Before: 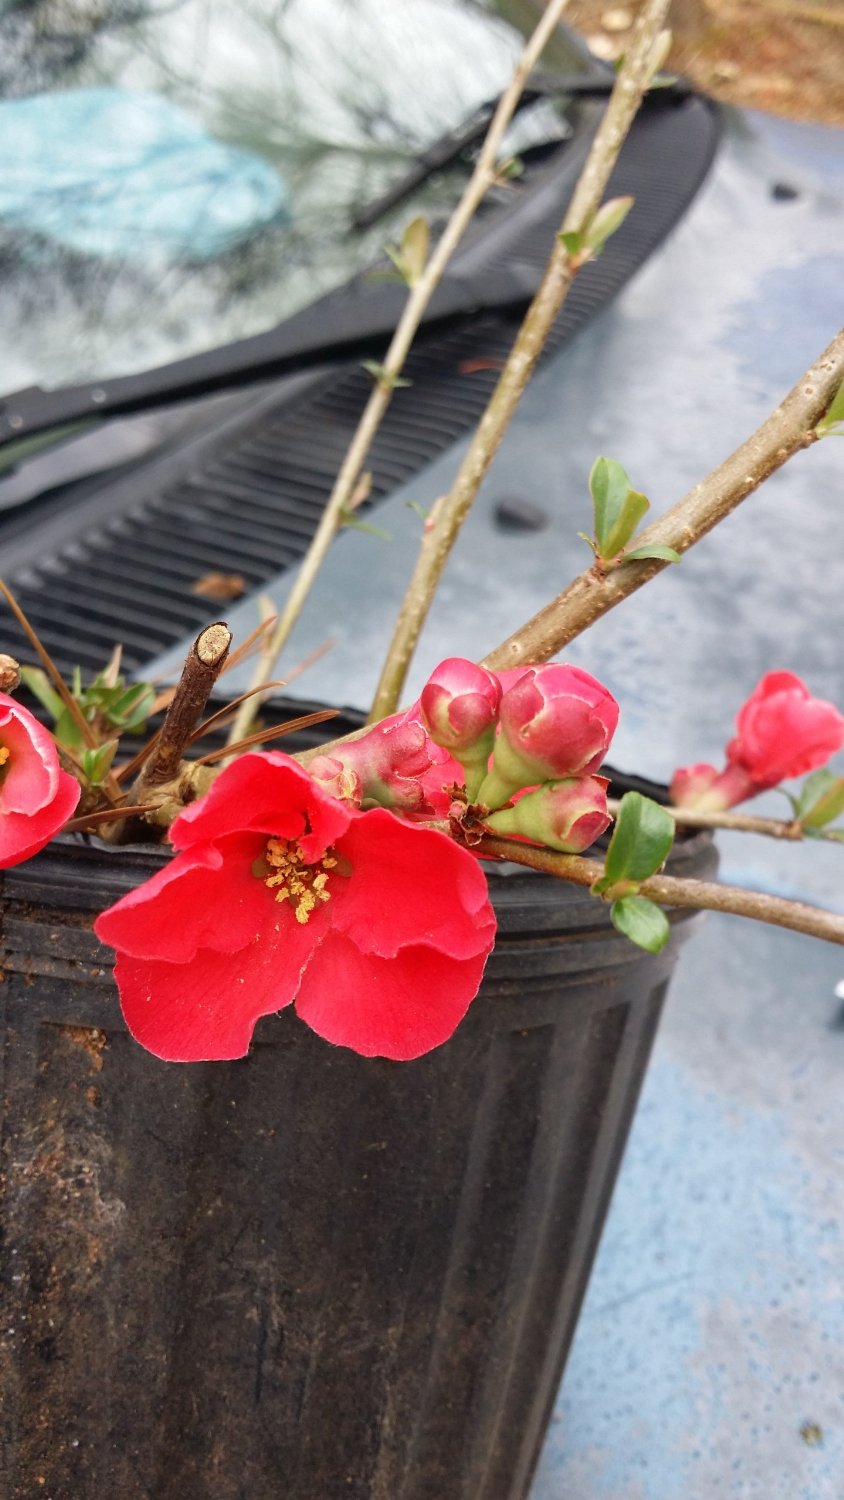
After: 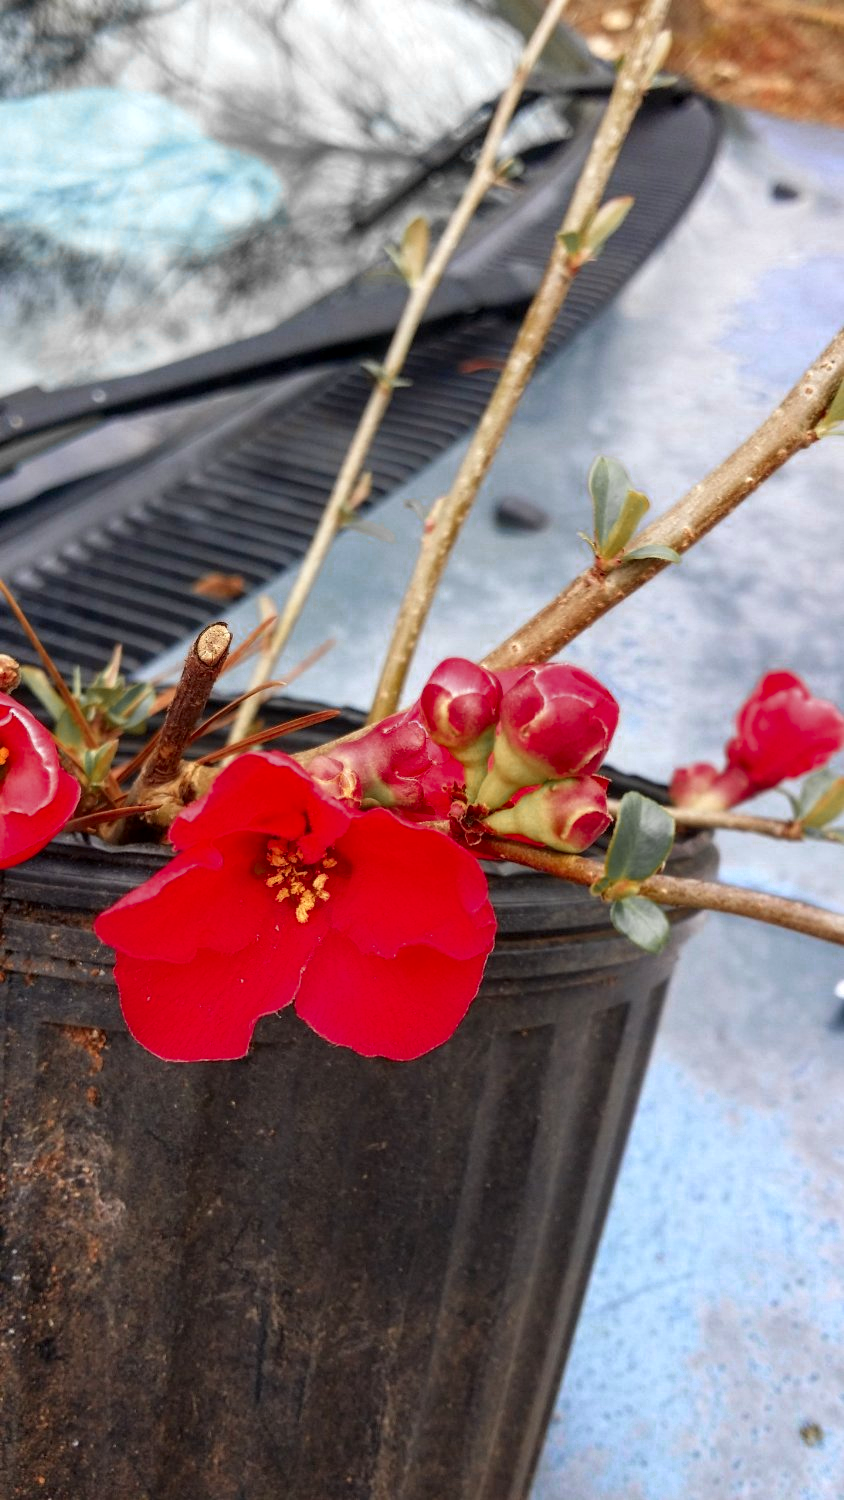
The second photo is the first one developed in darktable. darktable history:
color zones: curves: ch0 [(0, 0.363) (0.128, 0.373) (0.25, 0.5) (0.402, 0.407) (0.521, 0.525) (0.63, 0.559) (0.729, 0.662) (0.867, 0.471)]; ch1 [(0, 0.515) (0.136, 0.618) (0.25, 0.5) (0.378, 0) (0.516, 0) (0.622, 0.593) (0.737, 0.819) (0.87, 0.593)]; ch2 [(0, 0.529) (0.128, 0.471) (0.282, 0.451) (0.386, 0.662) (0.516, 0.525) (0.633, 0.554) (0.75, 0.62) (0.875, 0.441)]
local contrast: on, module defaults
